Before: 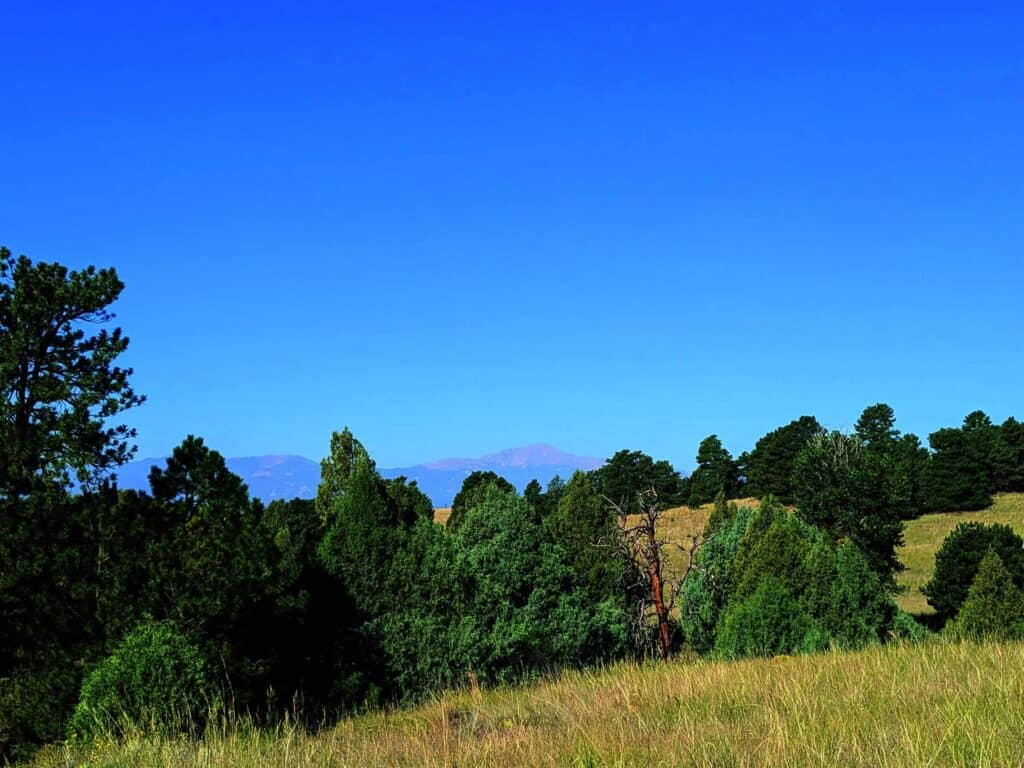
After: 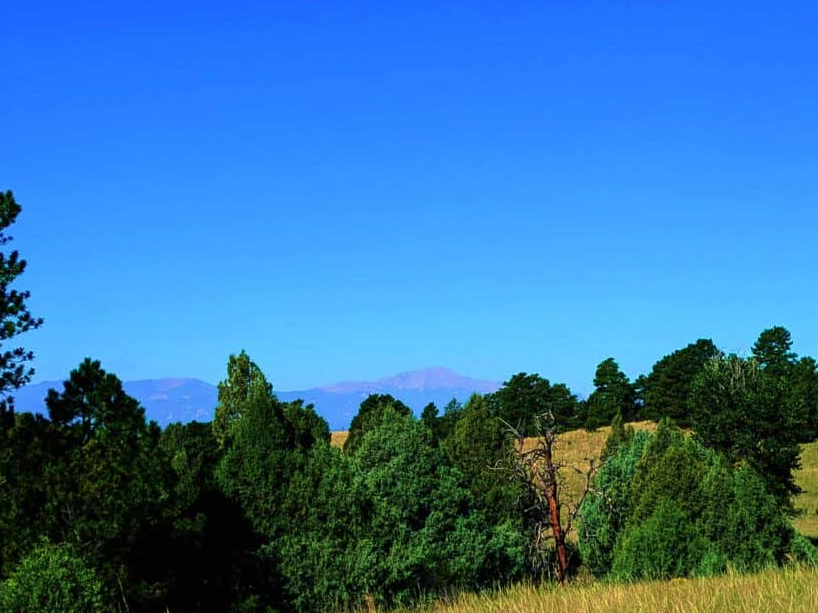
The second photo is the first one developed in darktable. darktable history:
crop and rotate: left 10.071%, top 10.071%, right 10.02%, bottom 10.02%
velvia: strength 36.57%
